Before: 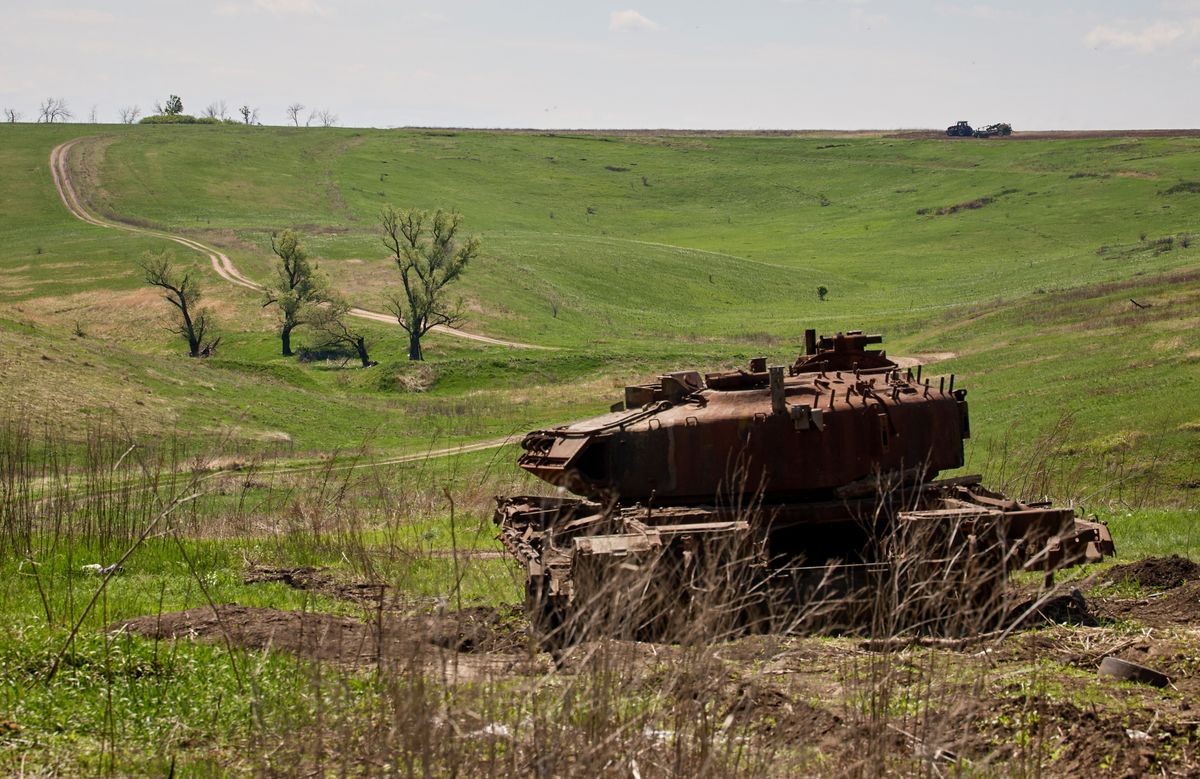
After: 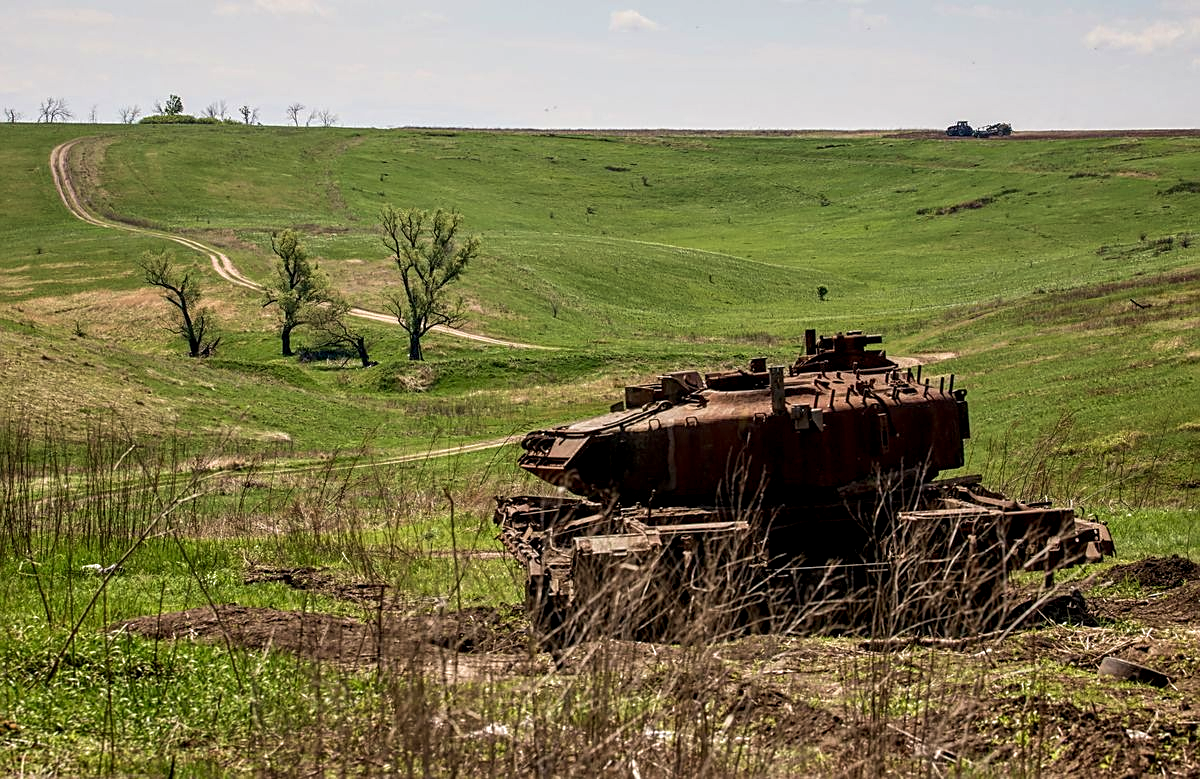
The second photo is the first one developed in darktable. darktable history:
exposure: exposure -0.01 EV, compensate highlight preservation false
sharpen: on, module defaults
local contrast: detail 142%
velvia: on, module defaults
